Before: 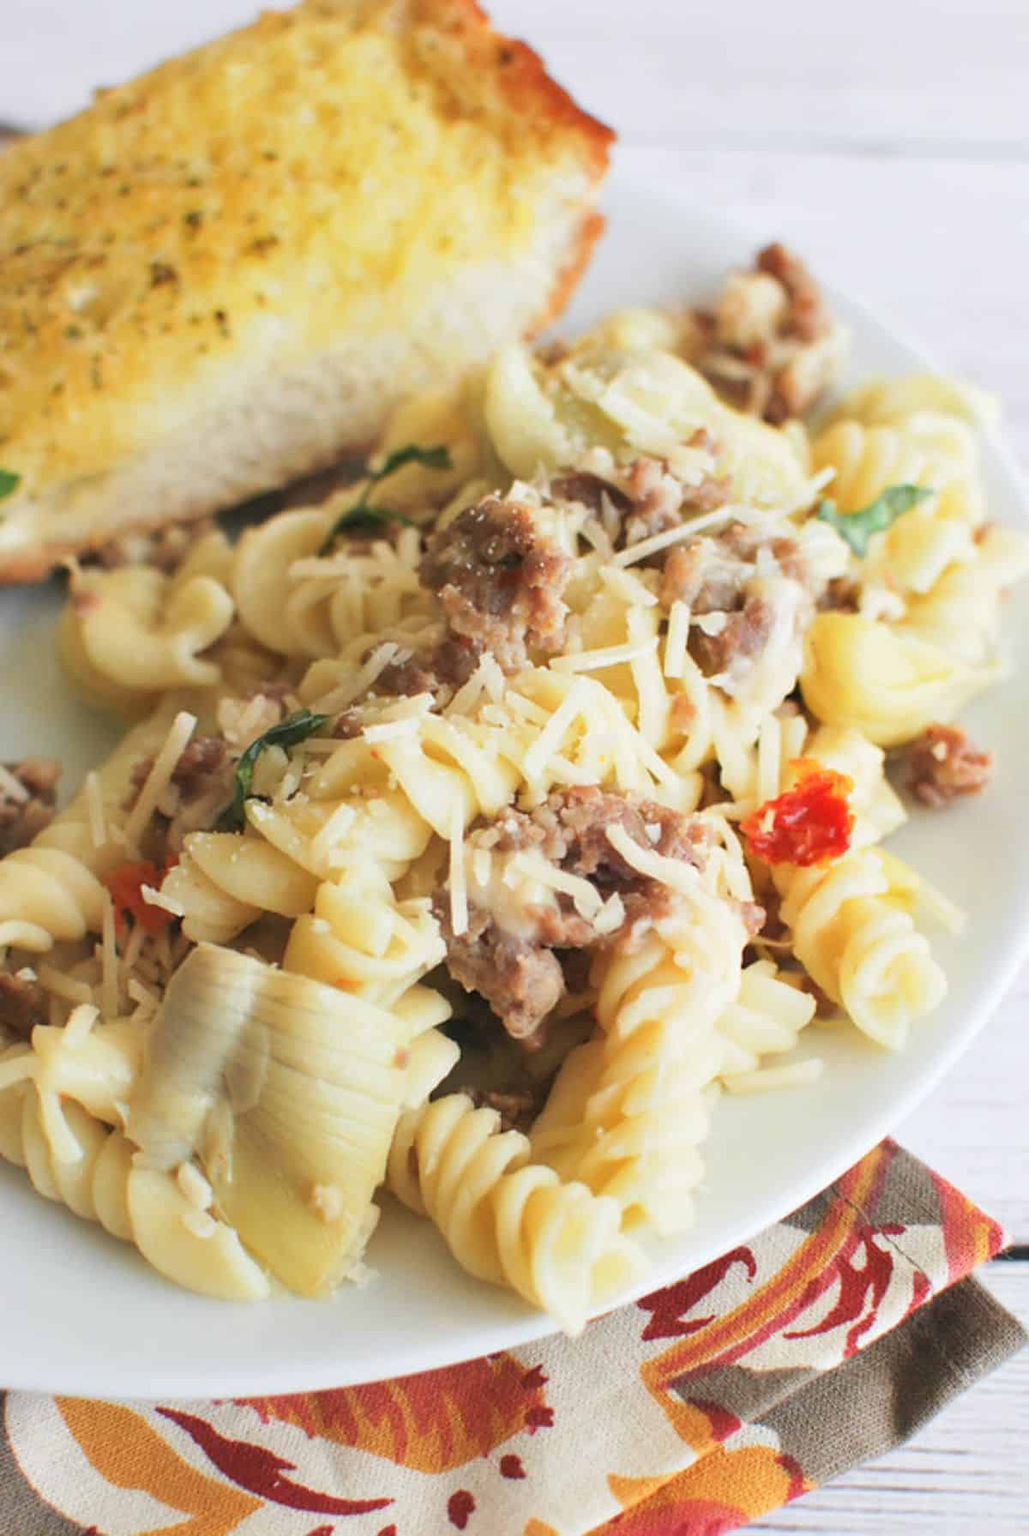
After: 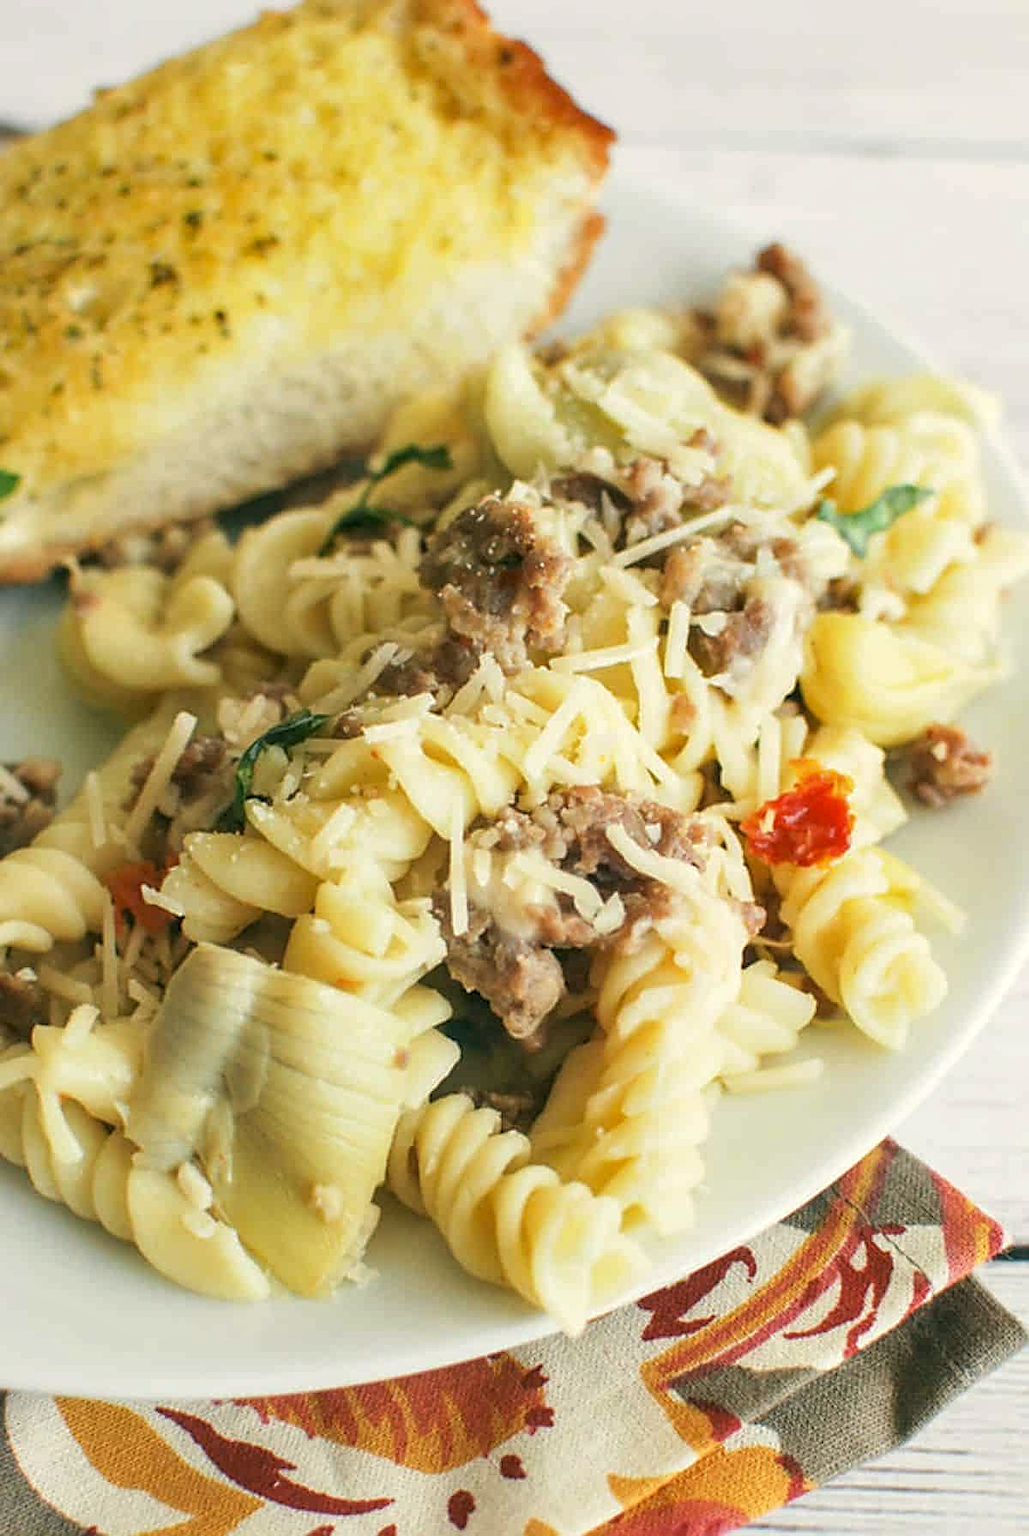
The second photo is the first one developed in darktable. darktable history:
sharpen: on, module defaults
local contrast: on, module defaults
color correction: highlights a* -0.482, highlights b* 9.48, shadows a* -9.48, shadows b* 0.803
